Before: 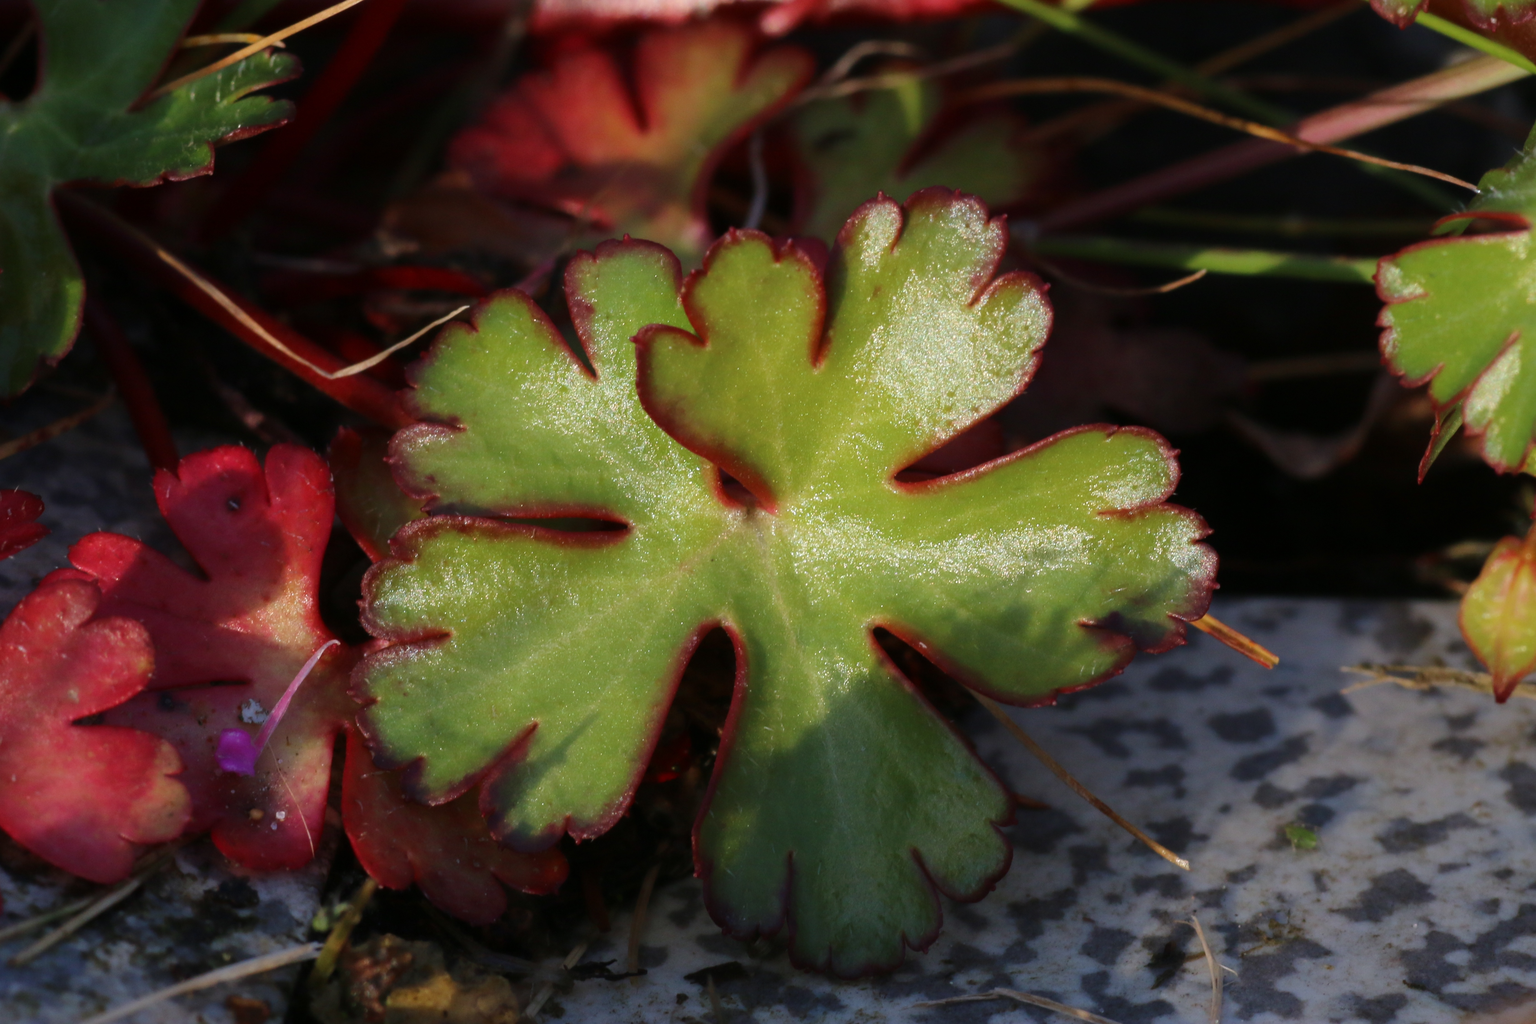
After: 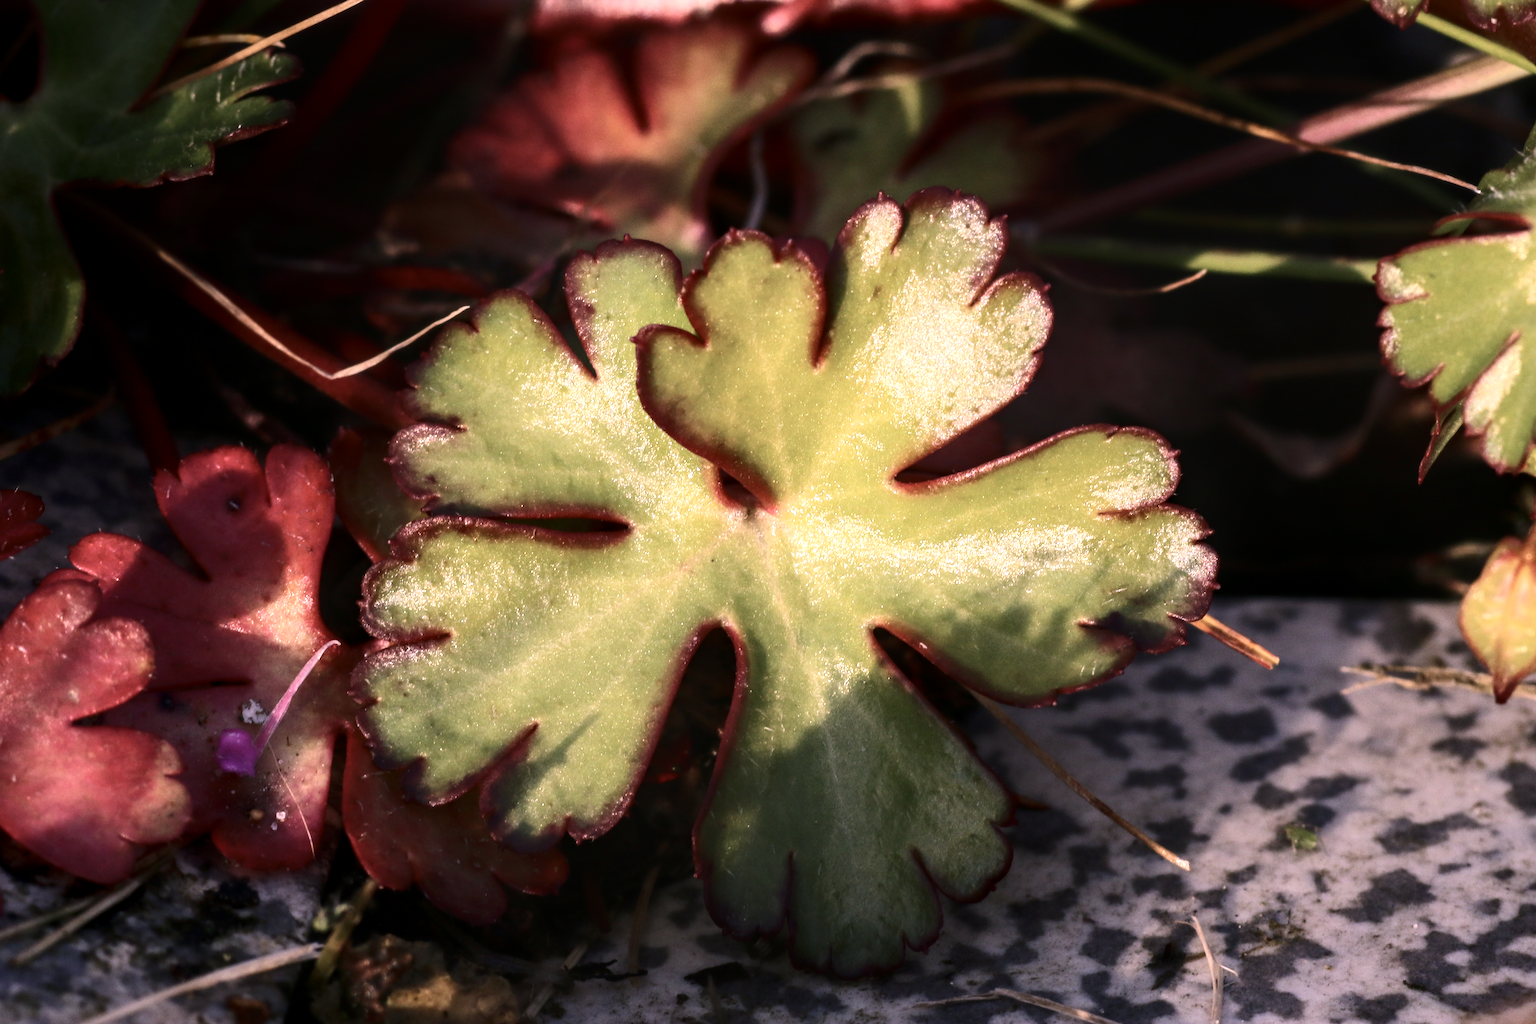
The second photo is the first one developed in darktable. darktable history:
local contrast: on, module defaults
color correction: highlights a* 14.69, highlights b* 4.89
tone equalizer: -8 EV -1.05 EV, -7 EV -1.04 EV, -6 EV -0.852 EV, -5 EV -0.549 EV, -3 EV 0.546 EV, -2 EV 0.842 EV, -1 EV 1 EV, +0 EV 1.06 EV, smoothing diameter 24.96%, edges refinement/feathering 9.33, preserve details guided filter
contrast brightness saturation: contrast 0.249, saturation -0.316
